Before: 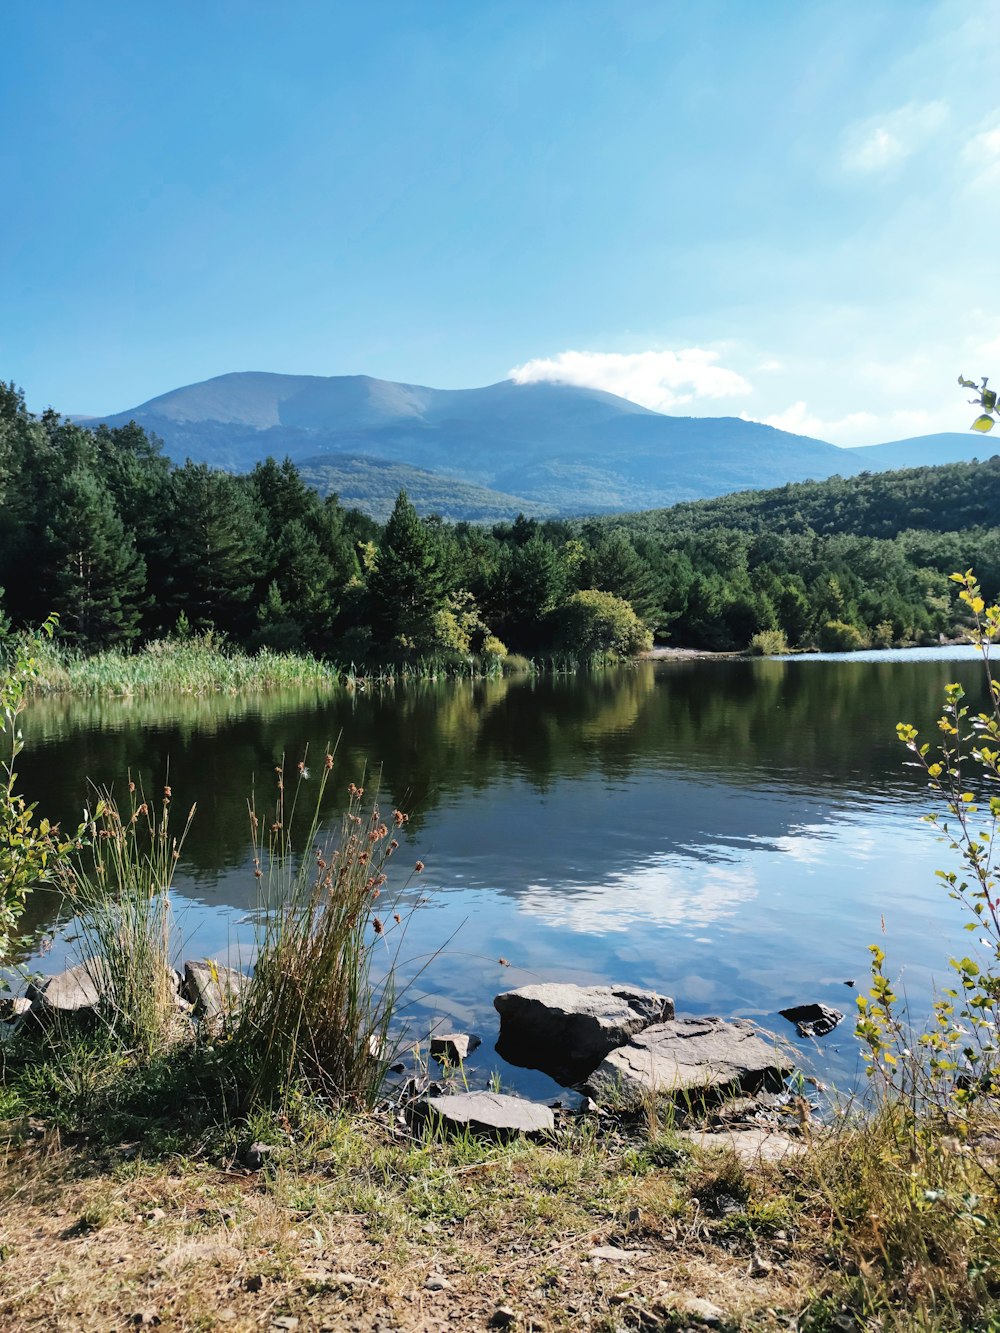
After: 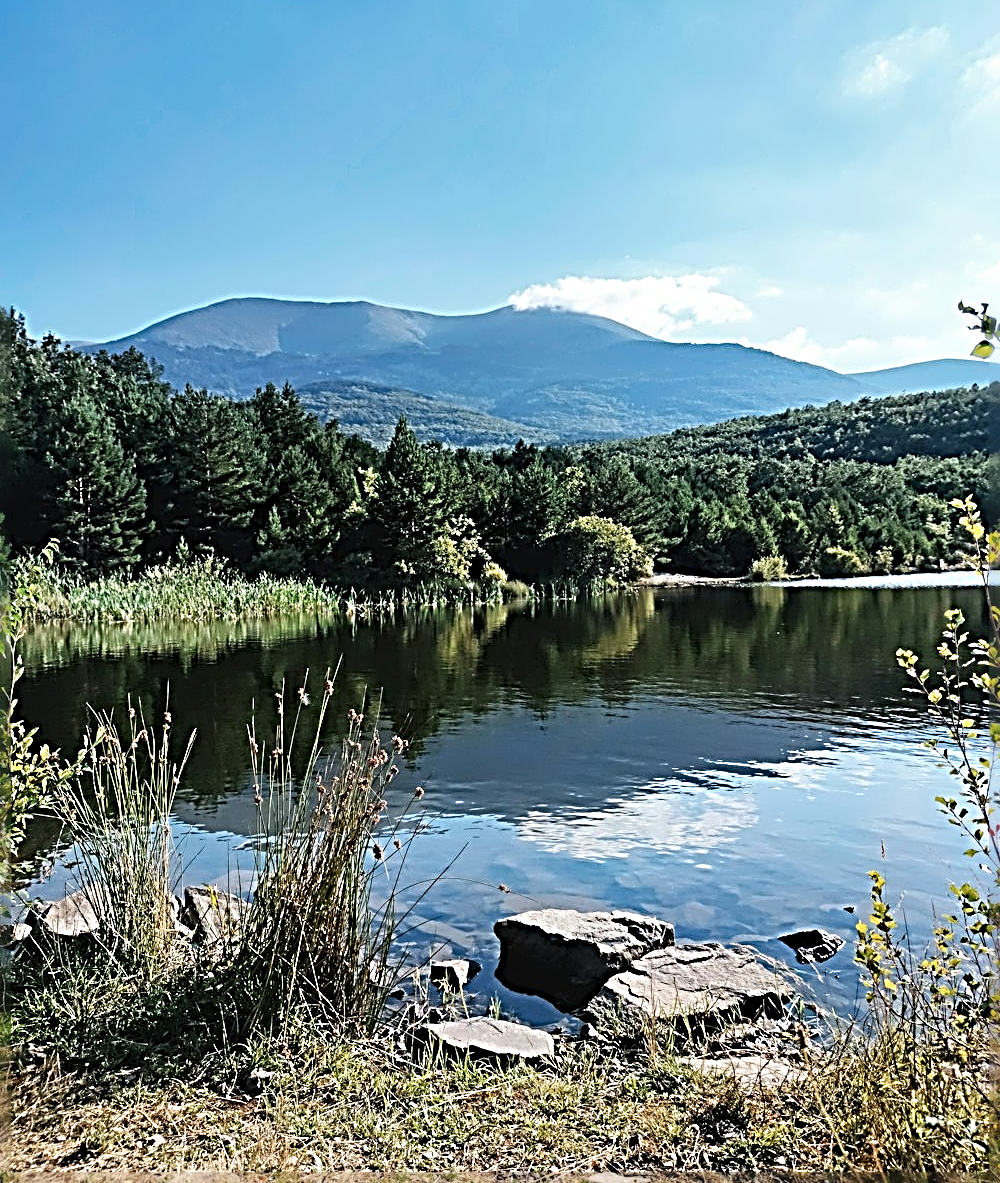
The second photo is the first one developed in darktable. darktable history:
crop and rotate: top 5.609%, bottom 5.609%
sharpen: radius 4.001, amount 2
